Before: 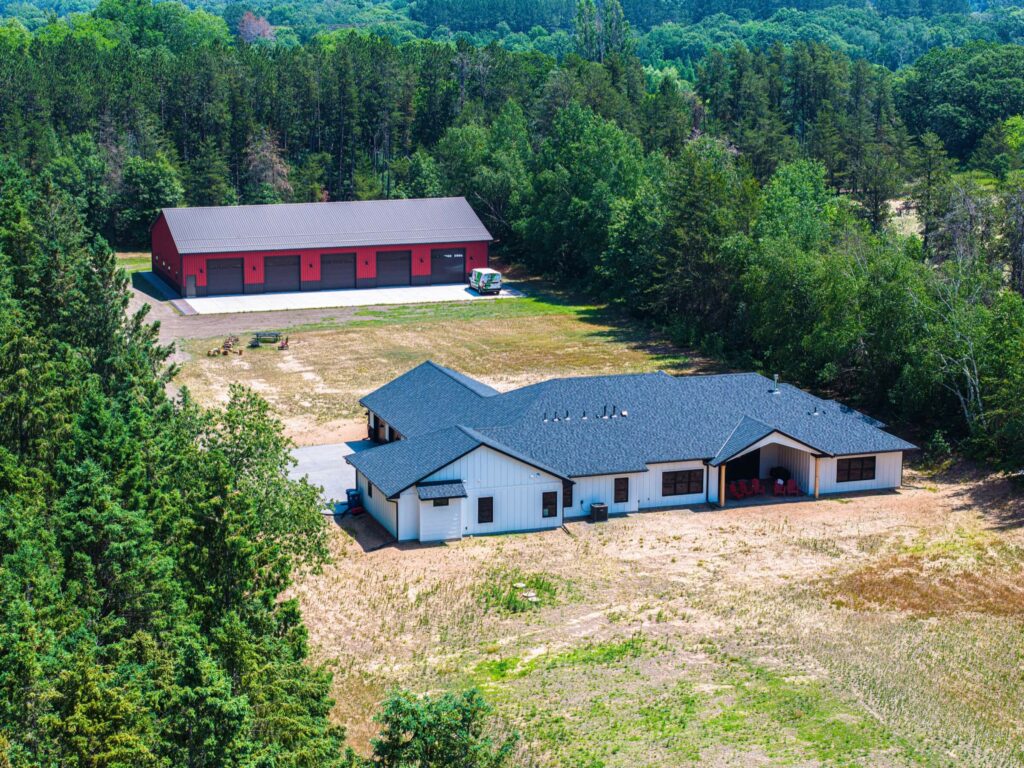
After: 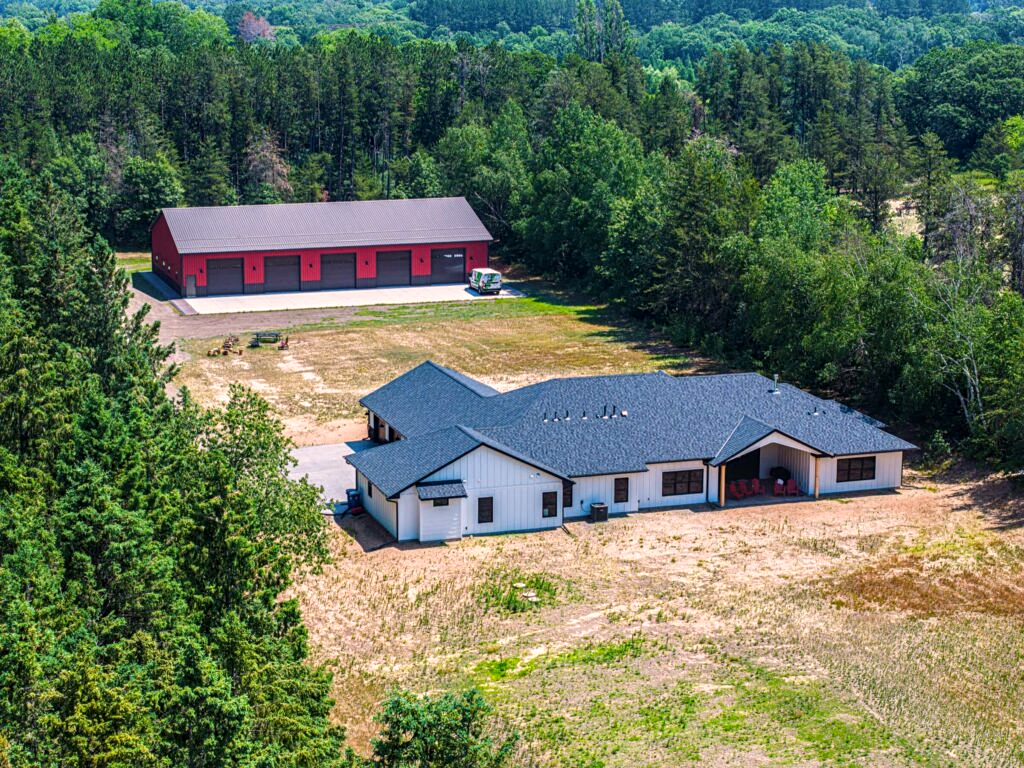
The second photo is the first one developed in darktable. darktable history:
color correction: highlights a* 5.81, highlights b* 4.84
vibrance: on, module defaults
sharpen: amount 0.2
local contrast: on, module defaults
